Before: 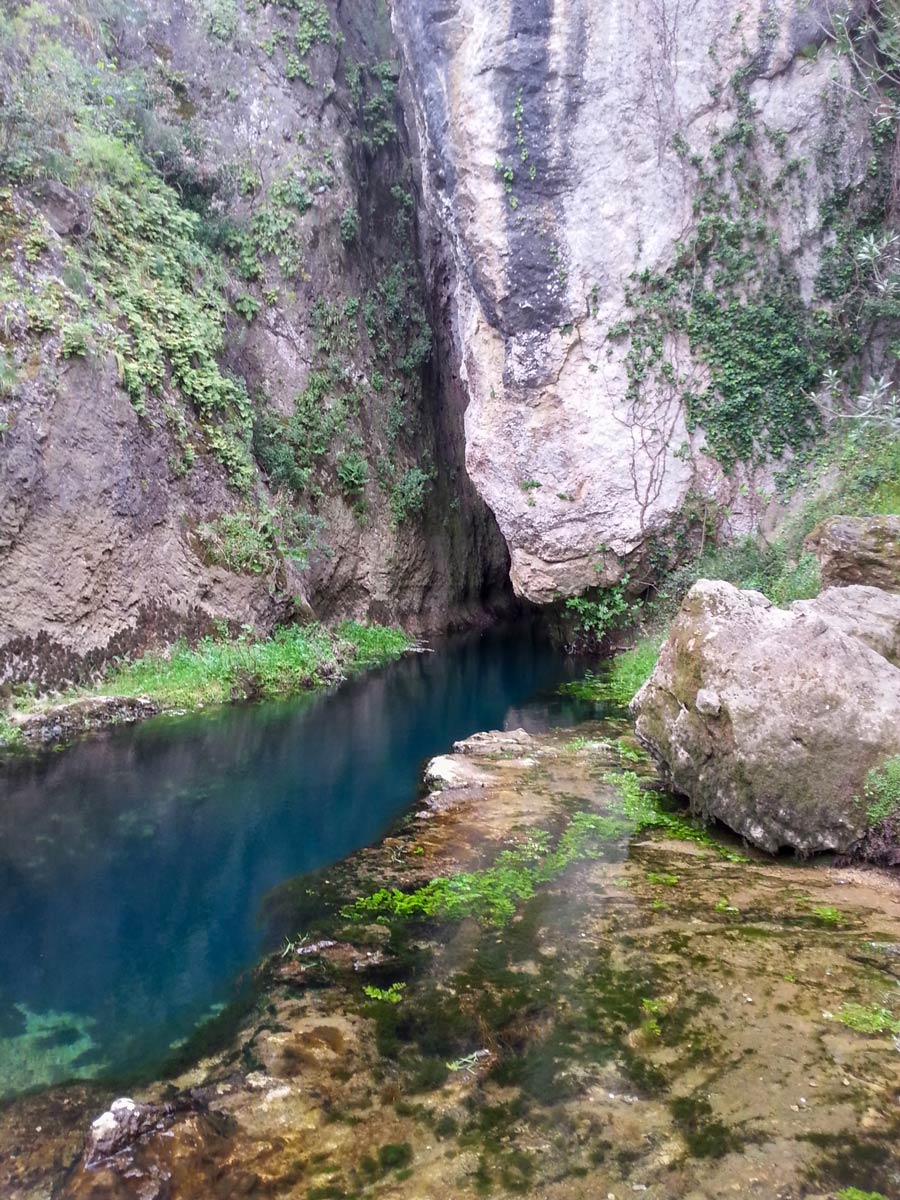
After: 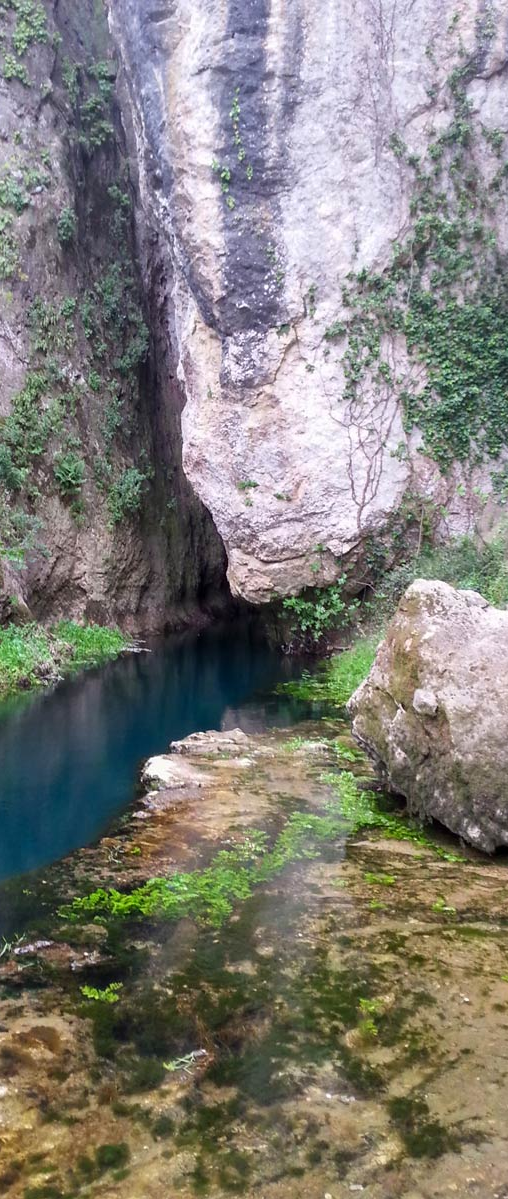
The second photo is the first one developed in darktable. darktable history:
crop: left 31.5%, top 0.005%, right 12.037%
